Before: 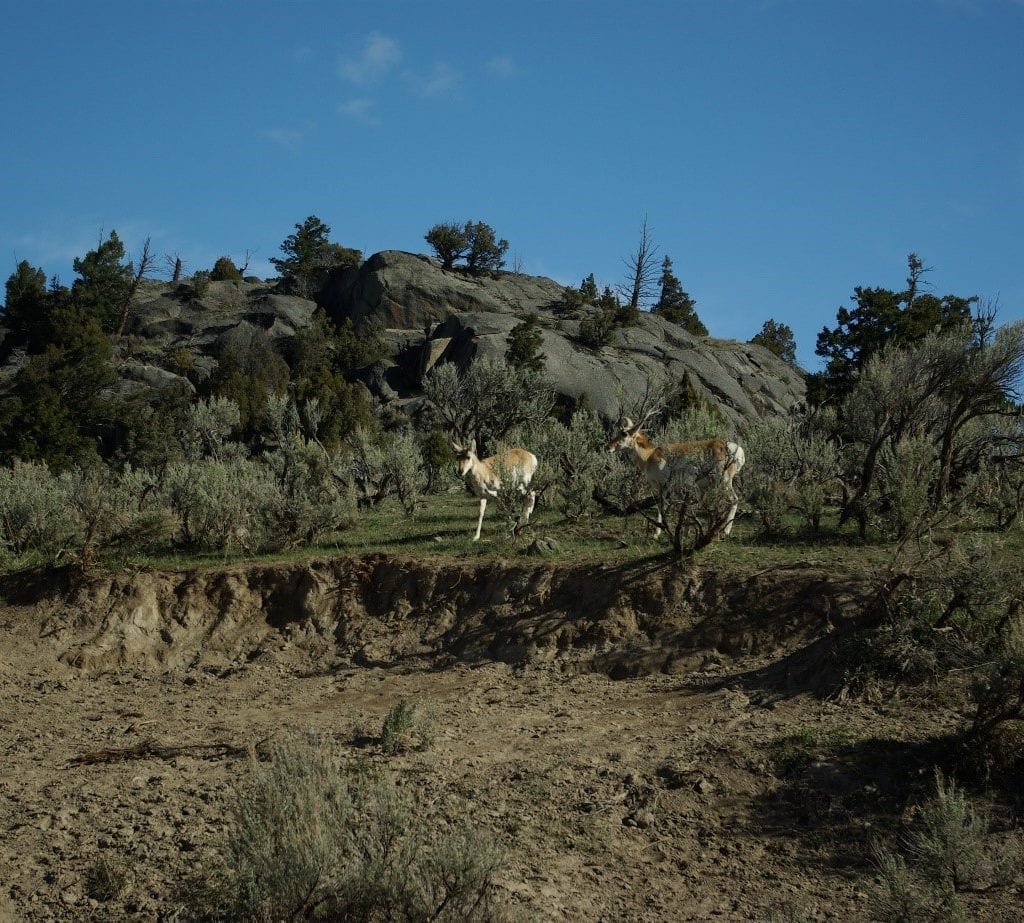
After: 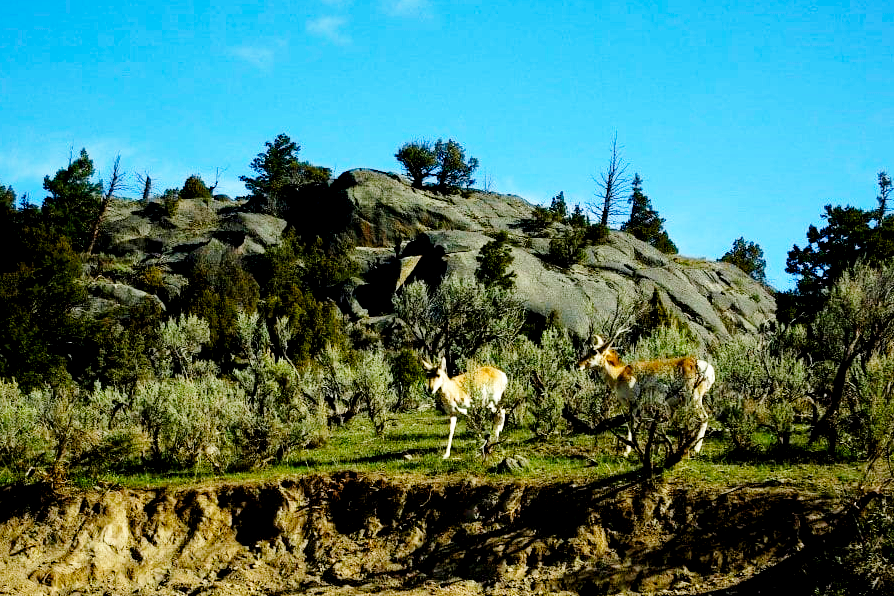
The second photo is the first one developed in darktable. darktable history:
exposure: black level correction 0.012, exposure 0.7 EV, compensate exposure bias true, compensate highlight preservation false
color balance rgb: perceptual saturation grading › global saturation 30%, global vibrance 20%
base curve: curves: ch0 [(0, 0) (0.028, 0.03) (0.121, 0.232) (0.46, 0.748) (0.859, 0.968) (1, 1)], preserve colors none
crop: left 3.015%, top 8.969%, right 9.647%, bottom 26.457%
